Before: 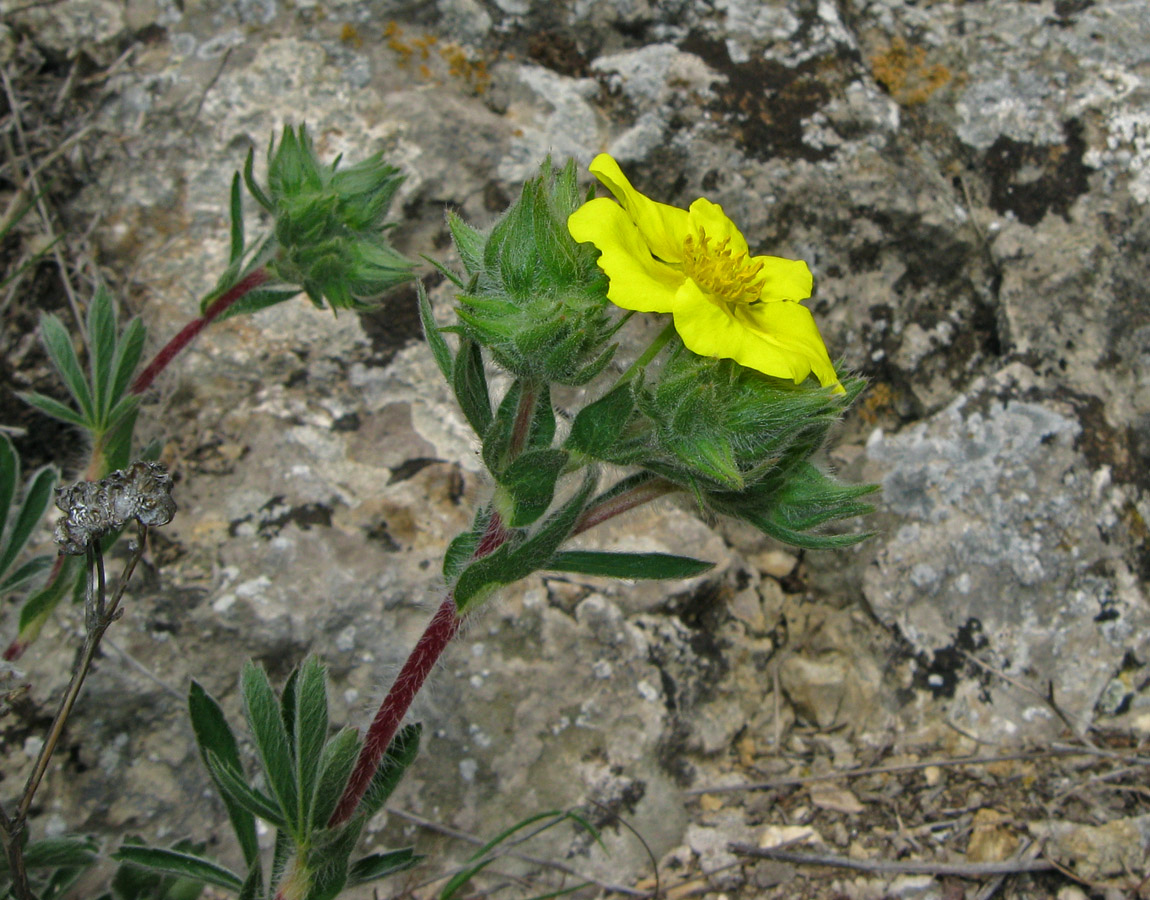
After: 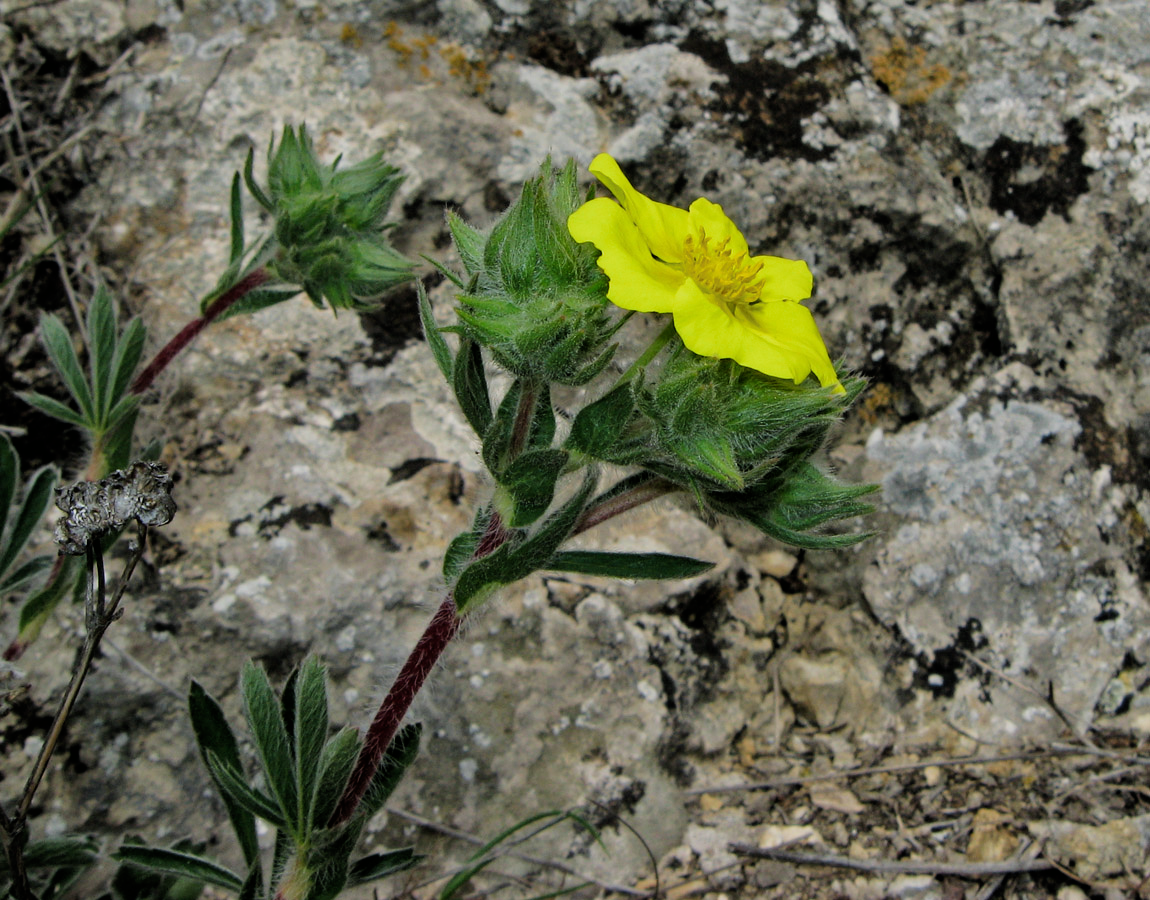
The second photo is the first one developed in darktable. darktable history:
filmic rgb: black relative exposure -5 EV, hardness 2.88, contrast 1.2, highlights saturation mix -30%
exposure: compensate highlight preservation false
